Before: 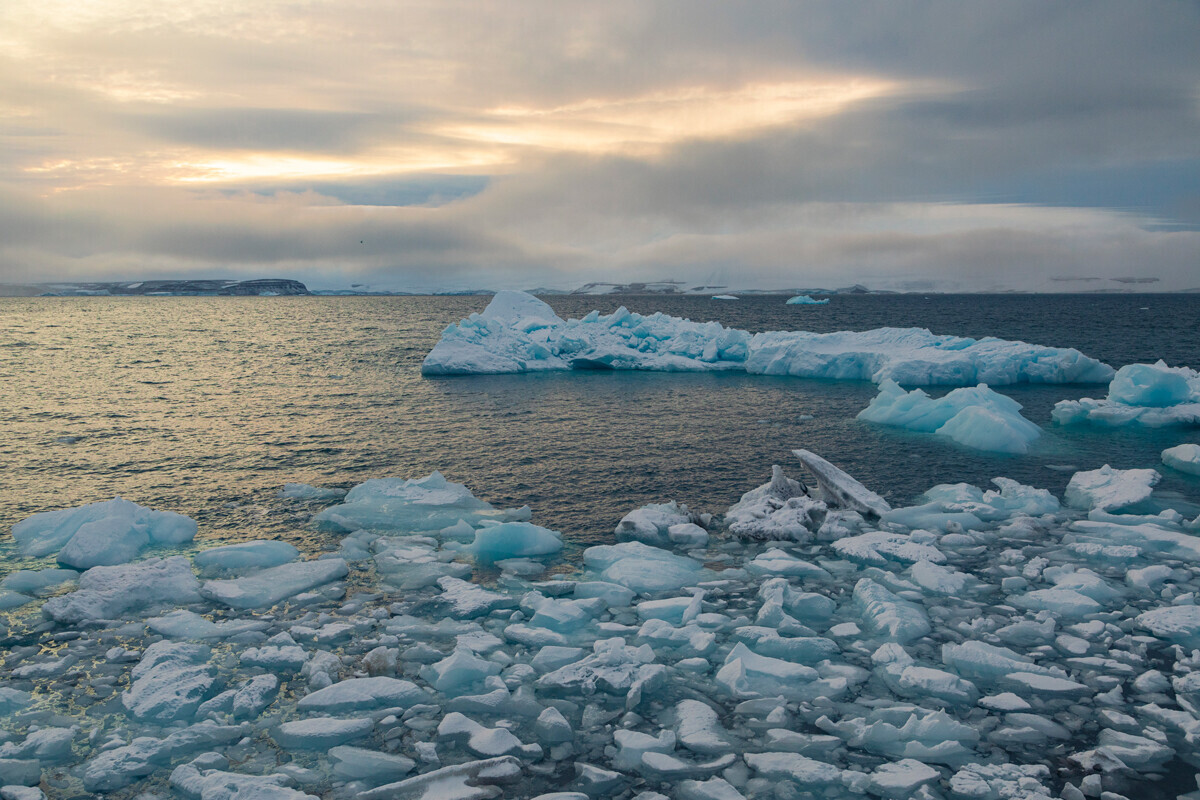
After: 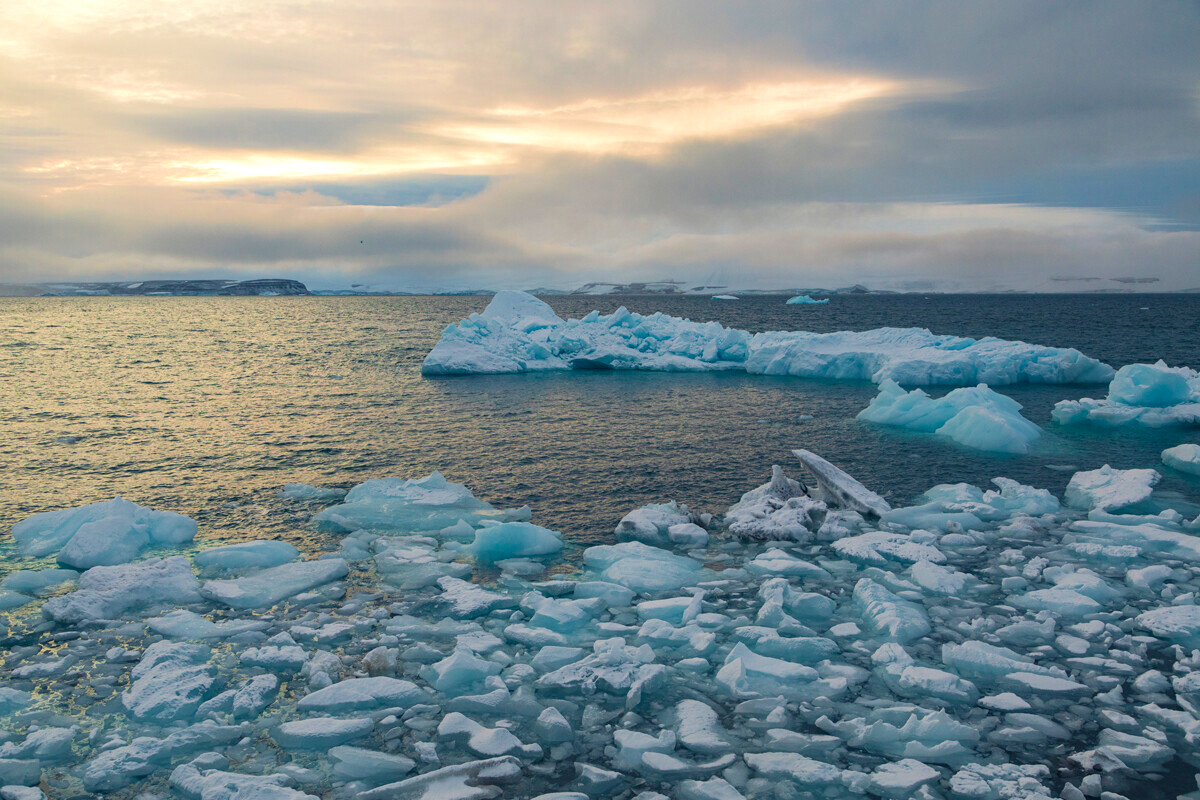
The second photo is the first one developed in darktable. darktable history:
exposure: exposure 0.162 EV, compensate exposure bias true, compensate highlight preservation false
velvia: on, module defaults
